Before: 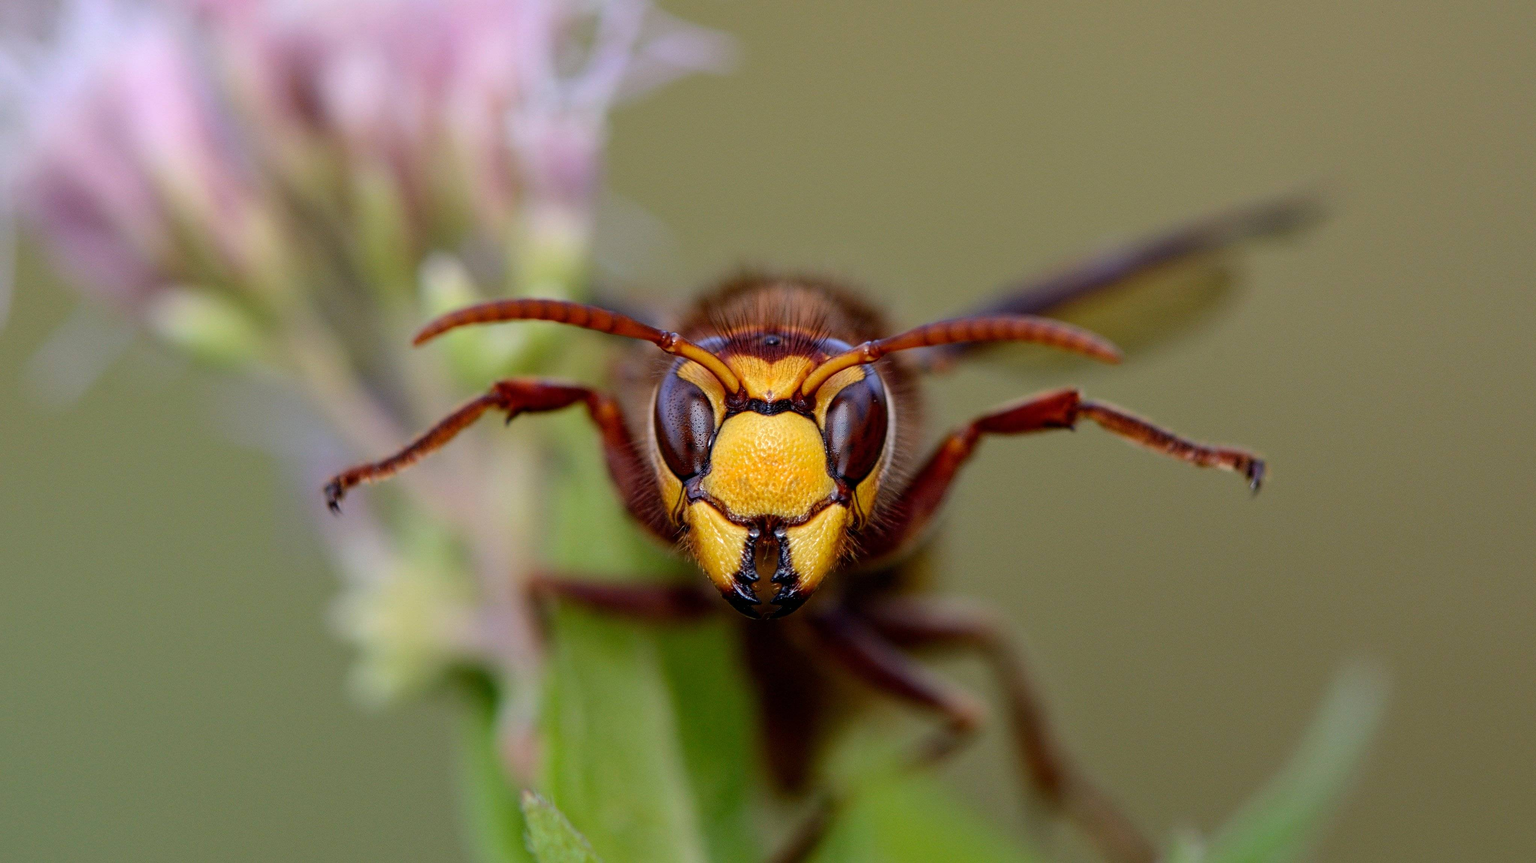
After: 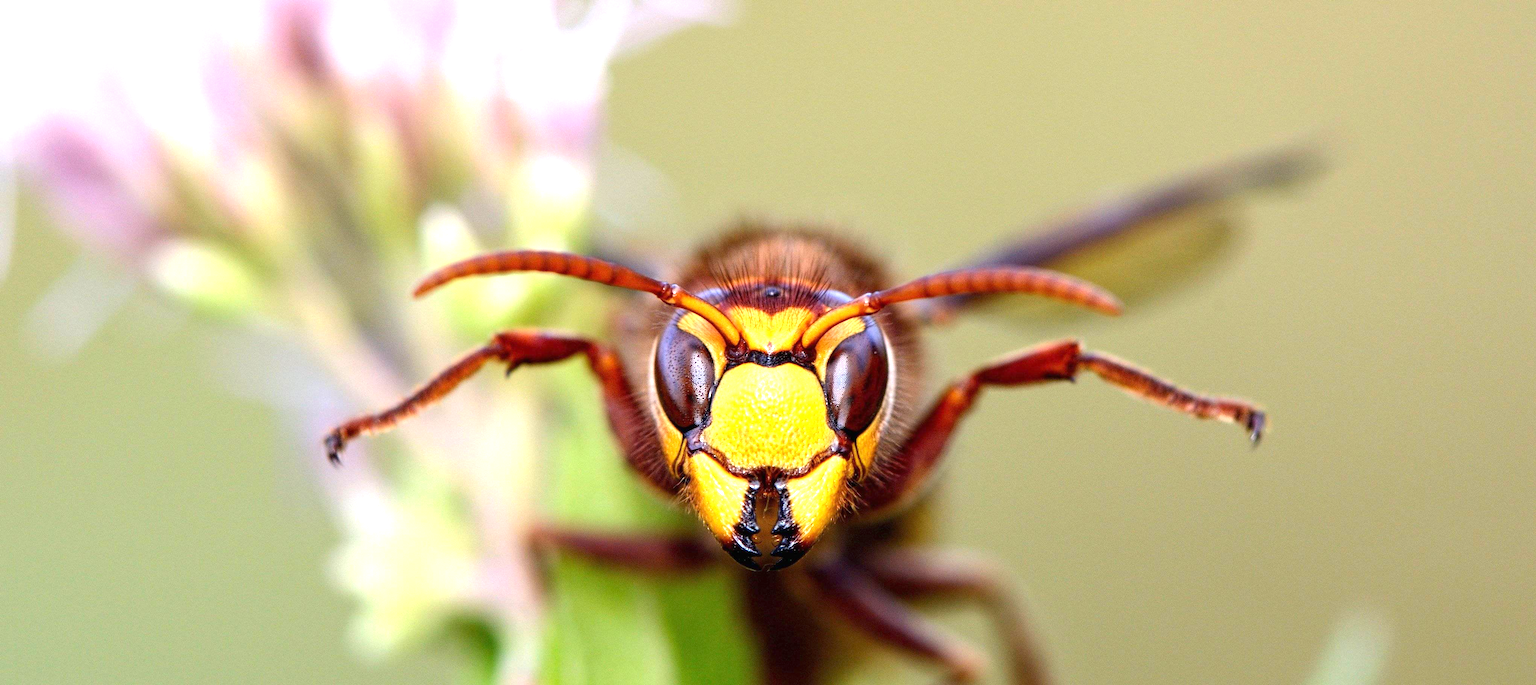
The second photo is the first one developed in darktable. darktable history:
crop and rotate: top 5.667%, bottom 14.937%
exposure: black level correction 0, exposure 1.45 EV, compensate exposure bias true, compensate highlight preservation false
